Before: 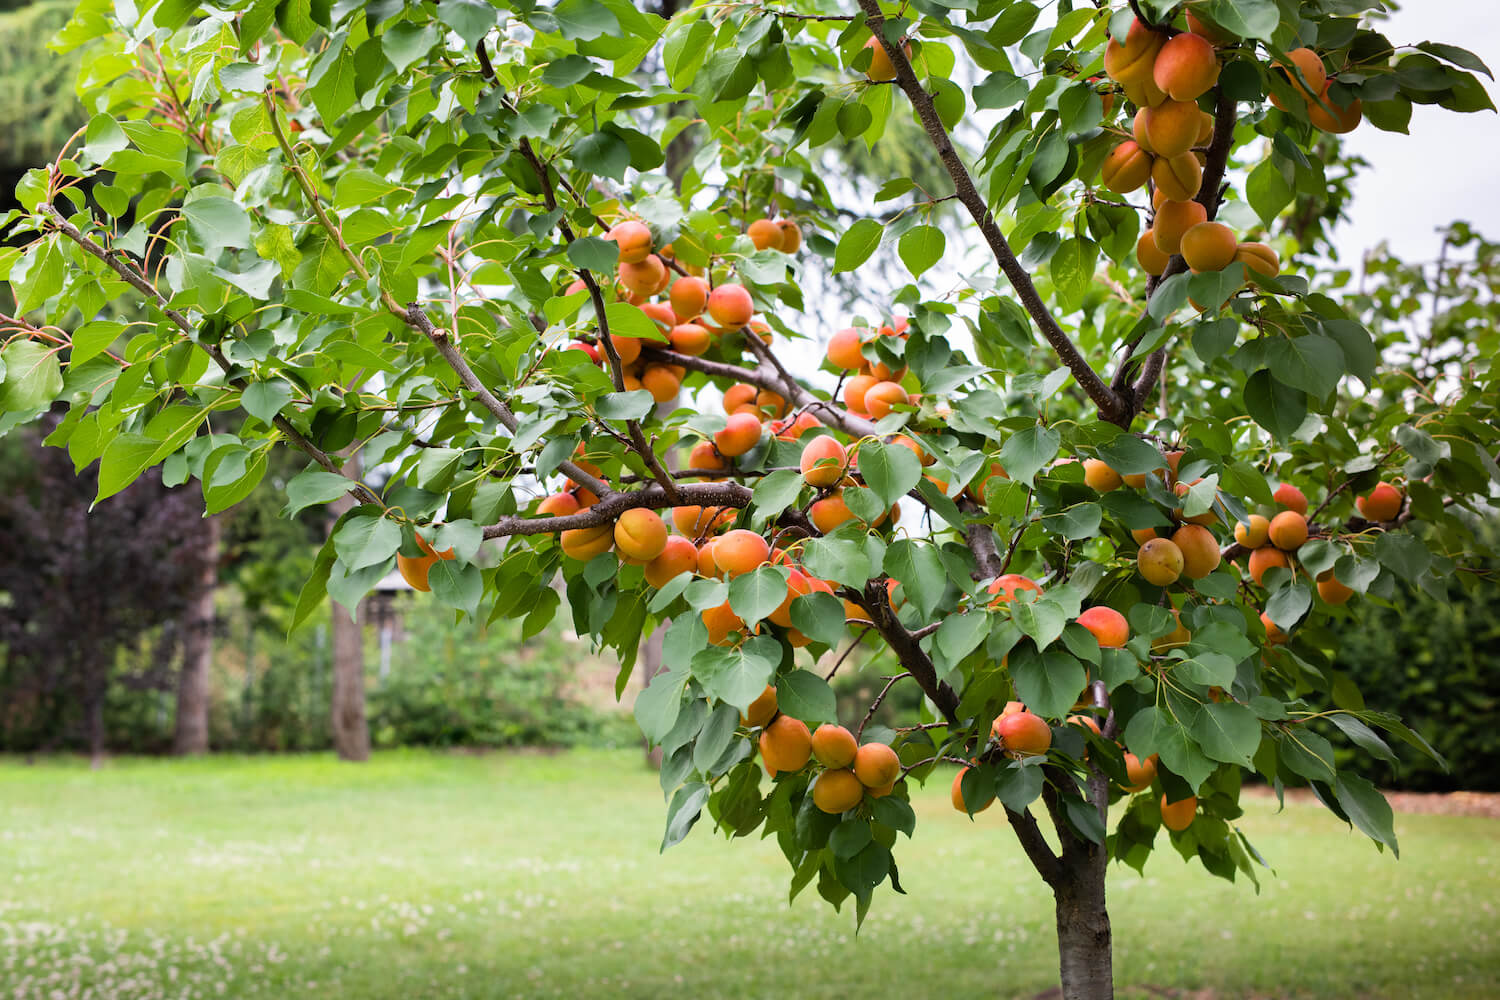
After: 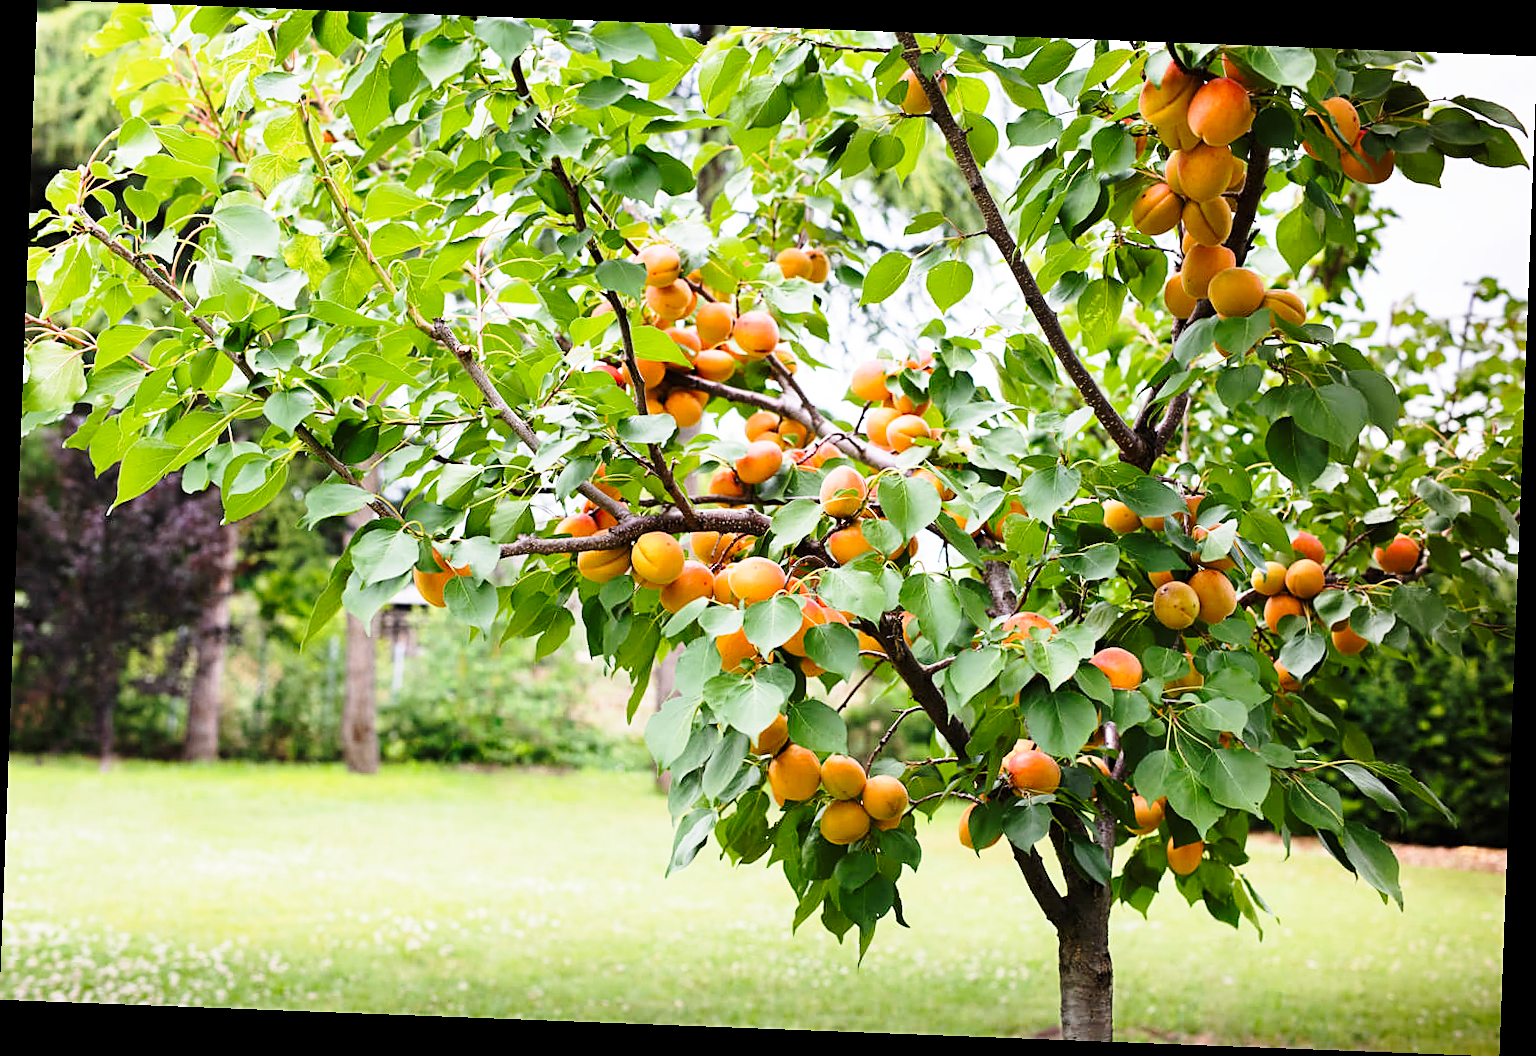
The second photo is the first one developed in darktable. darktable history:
sharpen: on, module defaults
rotate and perspective: rotation 2.17°, automatic cropping off
base curve: curves: ch0 [(0, 0) (0.028, 0.03) (0.121, 0.232) (0.46, 0.748) (0.859, 0.968) (1, 1)], preserve colors none
